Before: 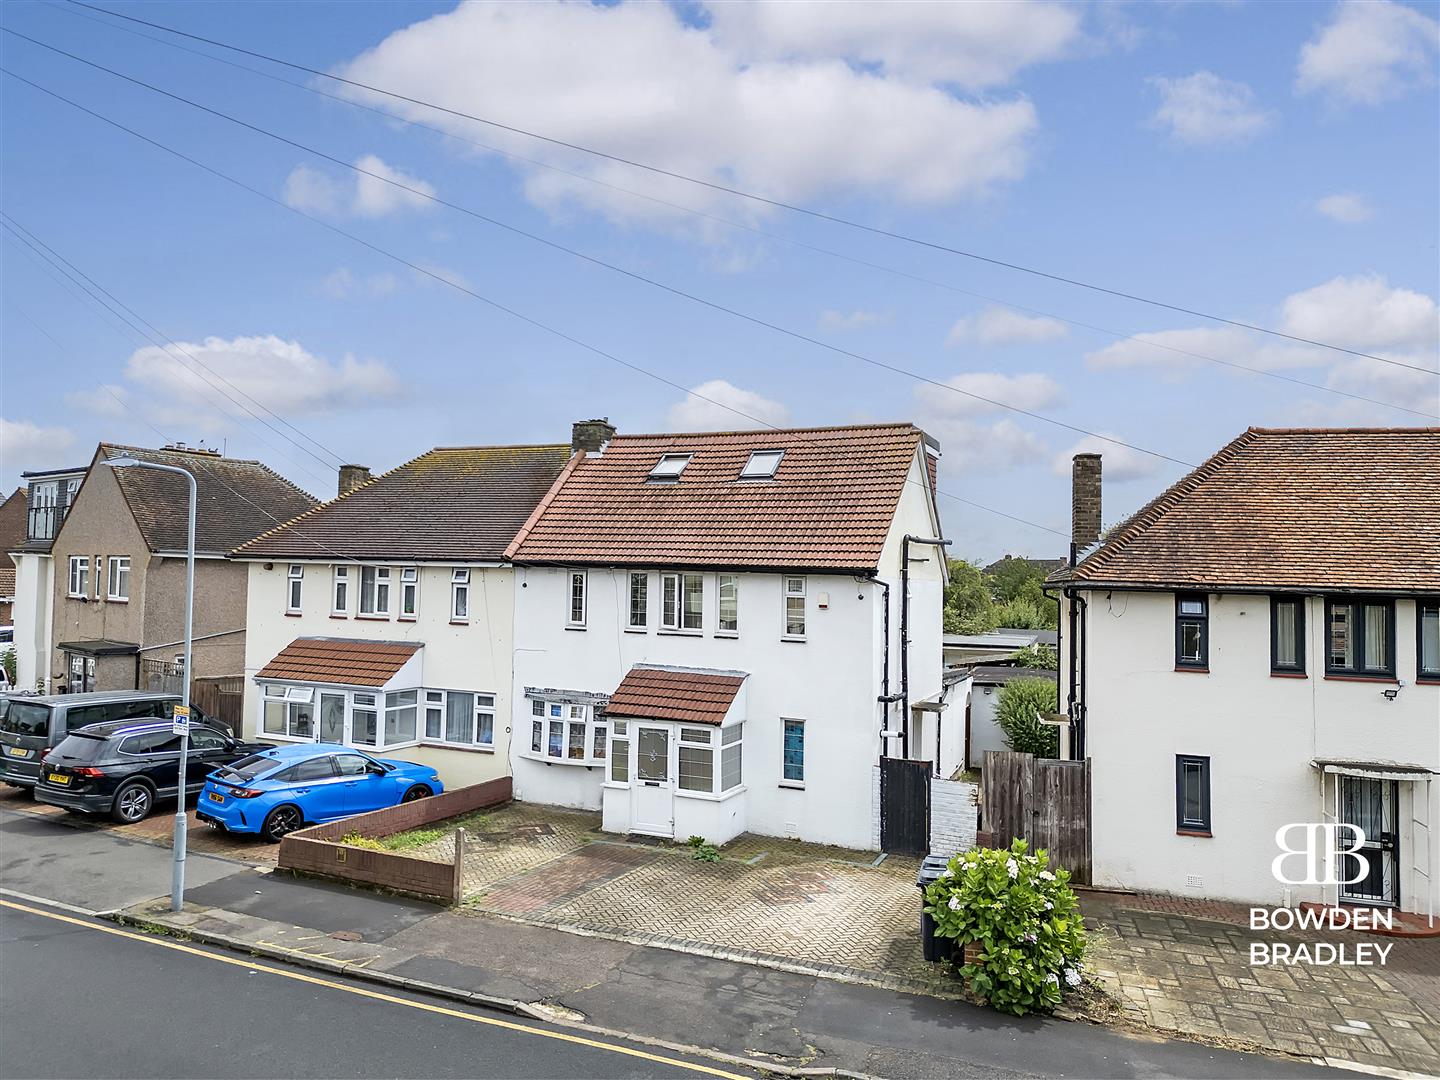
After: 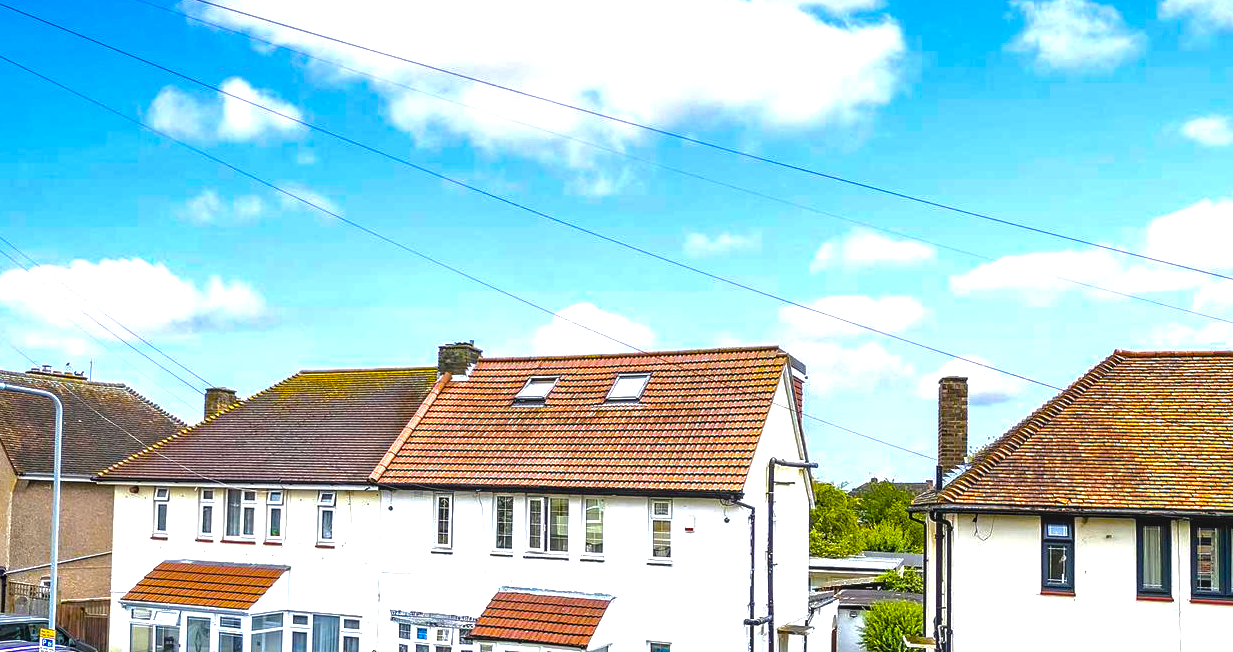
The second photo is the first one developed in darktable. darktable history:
local contrast: on, module defaults
crop and rotate: left 9.345%, top 7.22%, right 4.982%, bottom 32.331%
color balance rgb: linear chroma grading › global chroma 20%, perceptual saturation grading › global saturation 65%, perceptual saturation grading › highlights 50%, perceptual saturation grading › shadows 30%, perceptual brilliance grading › global brilliance 12%, perceptual brilliance grading › highlights 15%, global vibrance 20%
tone curve: curves: ch0 [(0, 0) (0.568, 0.517) (0.8, 0.717) (1, 1)]
